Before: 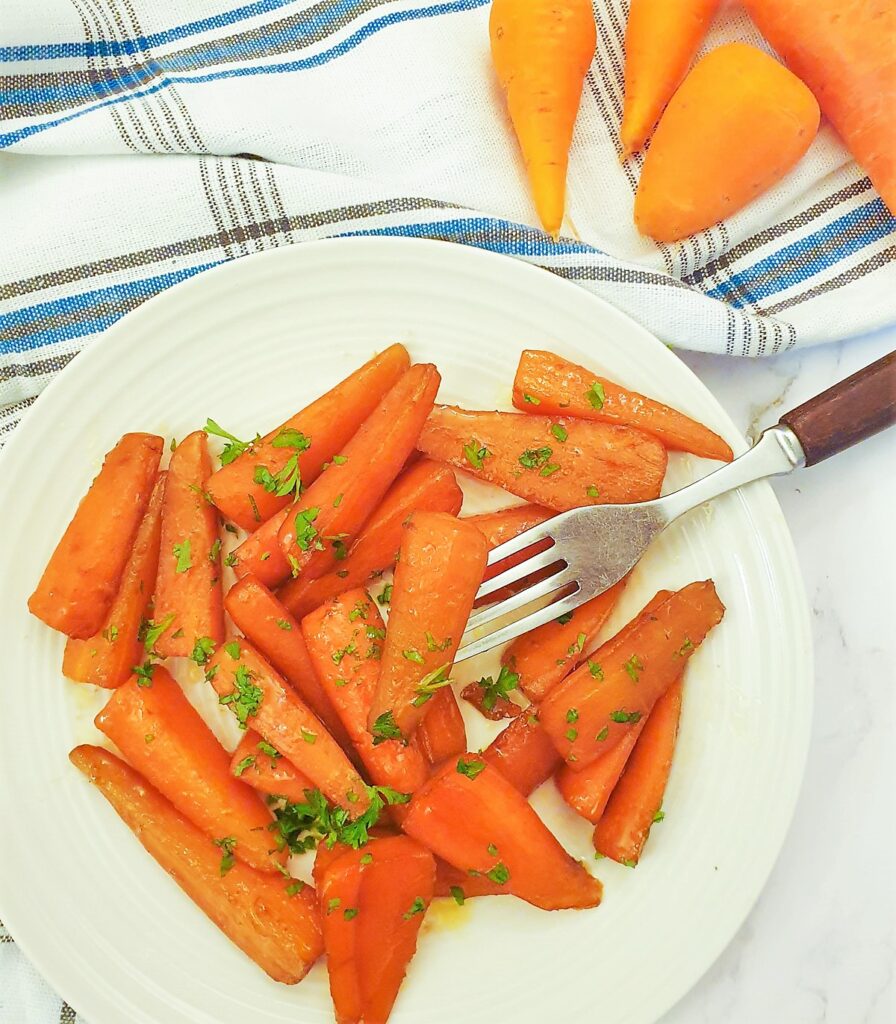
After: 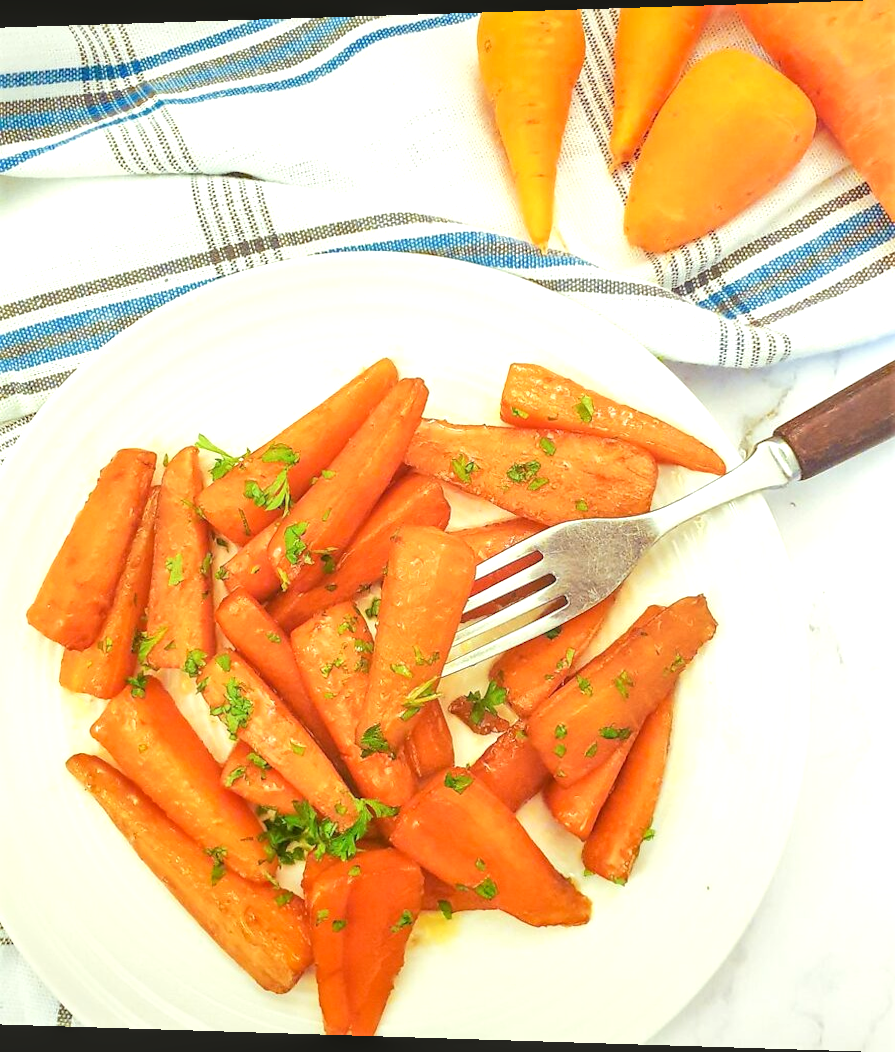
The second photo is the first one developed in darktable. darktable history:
local contrast: on, module defaults
contrast equalizer: octaves 7, y [[0.6 ×6], [0.55 ×6], [0 ×6], [0 ×6], [0 ×6]], mix -0.2
rotate and perspective: lens shift (horizontal) -0.055, automatic cropping off
exposure: exposure 0.648 EV, compensate highlight preservation false
color balance: mode lift, gamma, gain (sRGB), lift [1.04, 1, 1, 0.97], gamma [1.01, 1, 1, 0.97], gain [0.96, 1, 1, 0.97]
